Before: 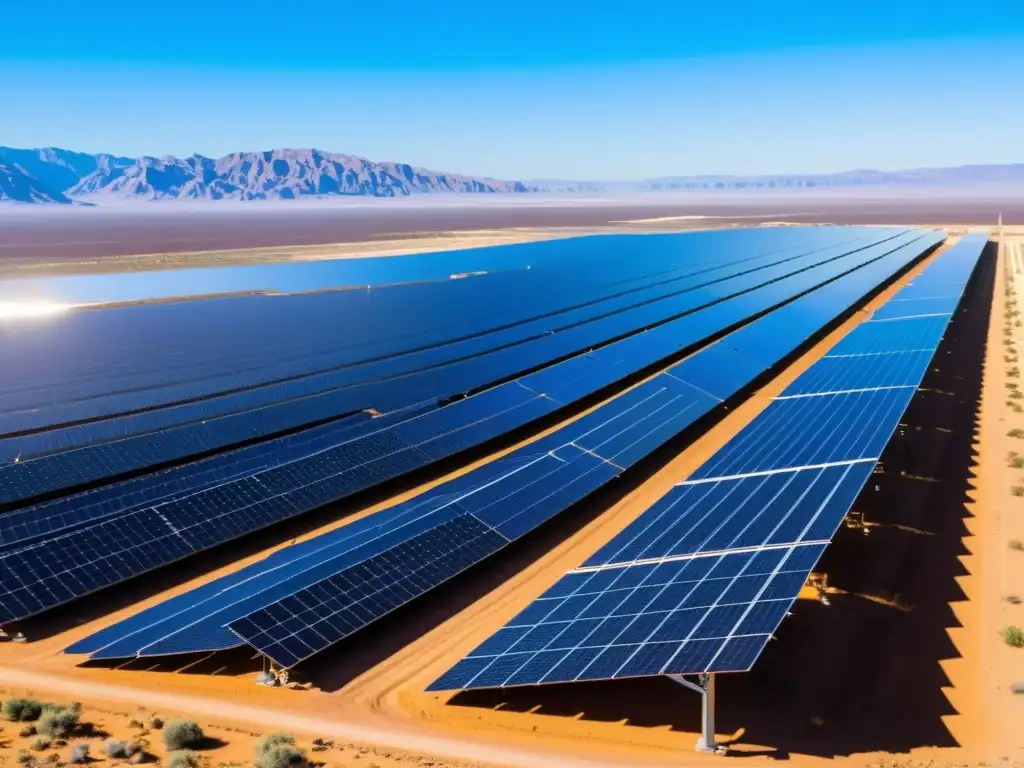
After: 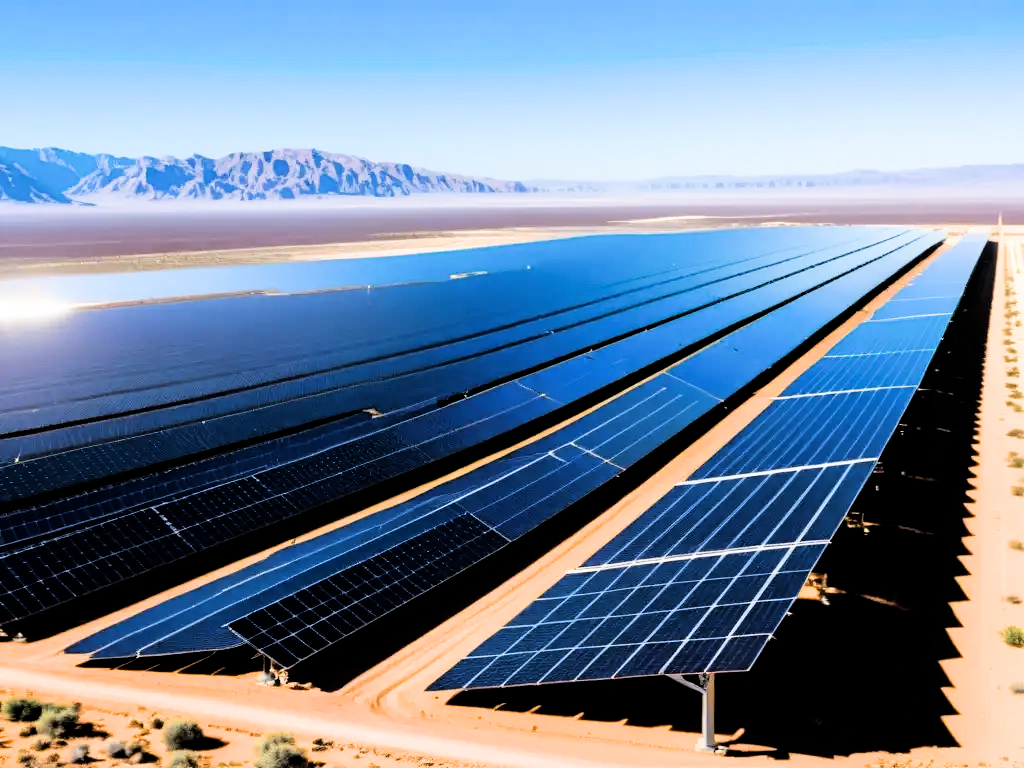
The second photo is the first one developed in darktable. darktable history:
tone equalizer: -8 EV -0.787 EV, -7 EV -0.666 EV, -6 EV -0.585 EV, -5 EV -0.385 EV, -3 EV 0.373 EV, -2 EV 0.6 EV, -1 EV 0.694 EV, +0 EV 0.748 EV, edges refinement/feathering 500, mask exposure compensation -1.24 EV, preserve details no
filmic rgb: black relative exposure -5.05 EV, white relative exposure 3.2 EV, threshold 2.95 EV, hardness 3.45, contrast 1.184, highlights saturation mix -29.92%, enable highlight reconstruction true
